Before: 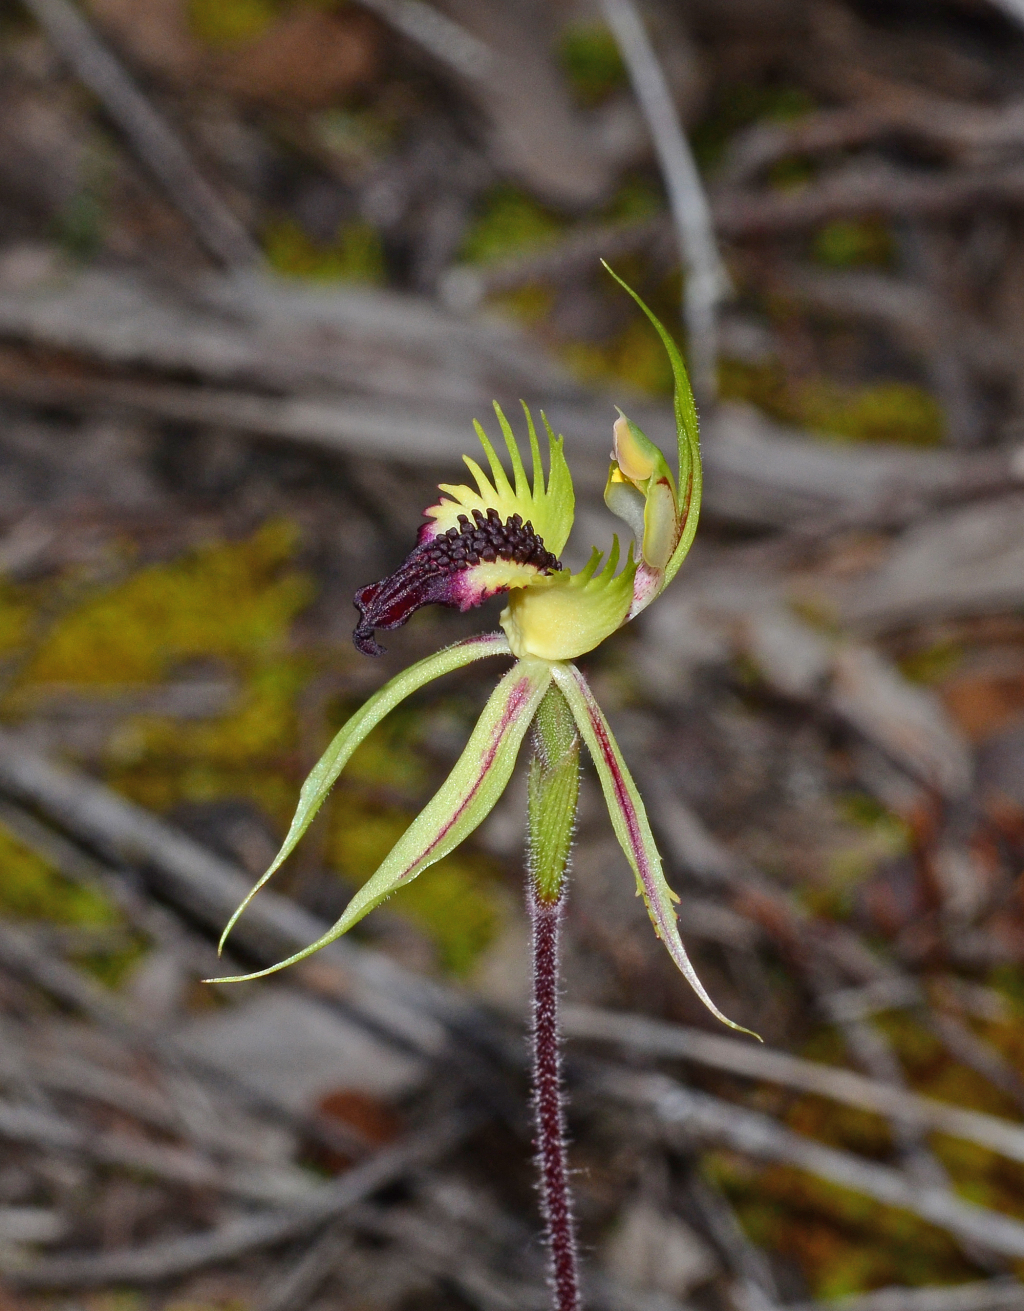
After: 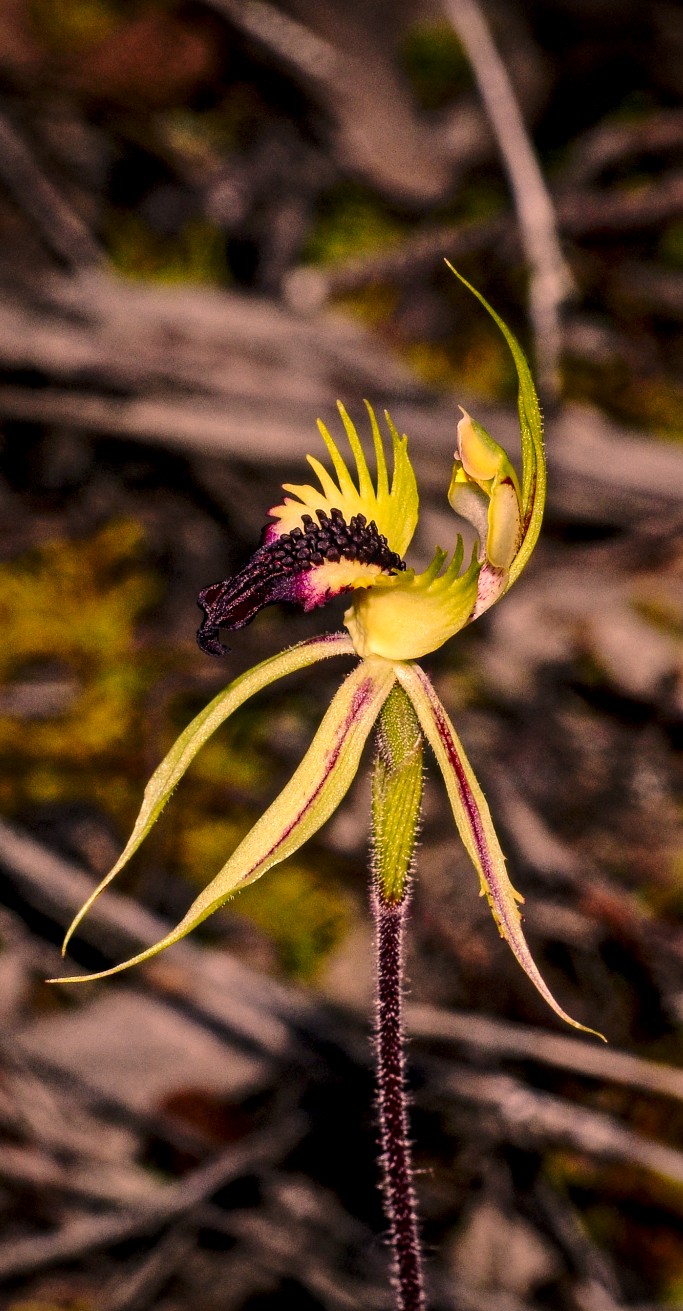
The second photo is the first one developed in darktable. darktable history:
exposure: black level correction 0.01, exposure 0.017 EV, compensate highlight preservation false
contrast brightness saturation: contrast 0.087, saturation 0.266
base curve: curves: ch0 [(0, 0) (0.073, 0.04) (0.157, 0.139) (0.492, 0.492) (0.758, 0.758) (1, 1)], preserve colors none
vignetting: brightness -0.644, saturation -0.009
color correction: highlights a* 39.74, highlights b* 39.67, saturation 0.692
local contrast: highlights 63%, detail 143%, midtone range 0.431
crop and rotate: left 15.32%, right 17.966%
